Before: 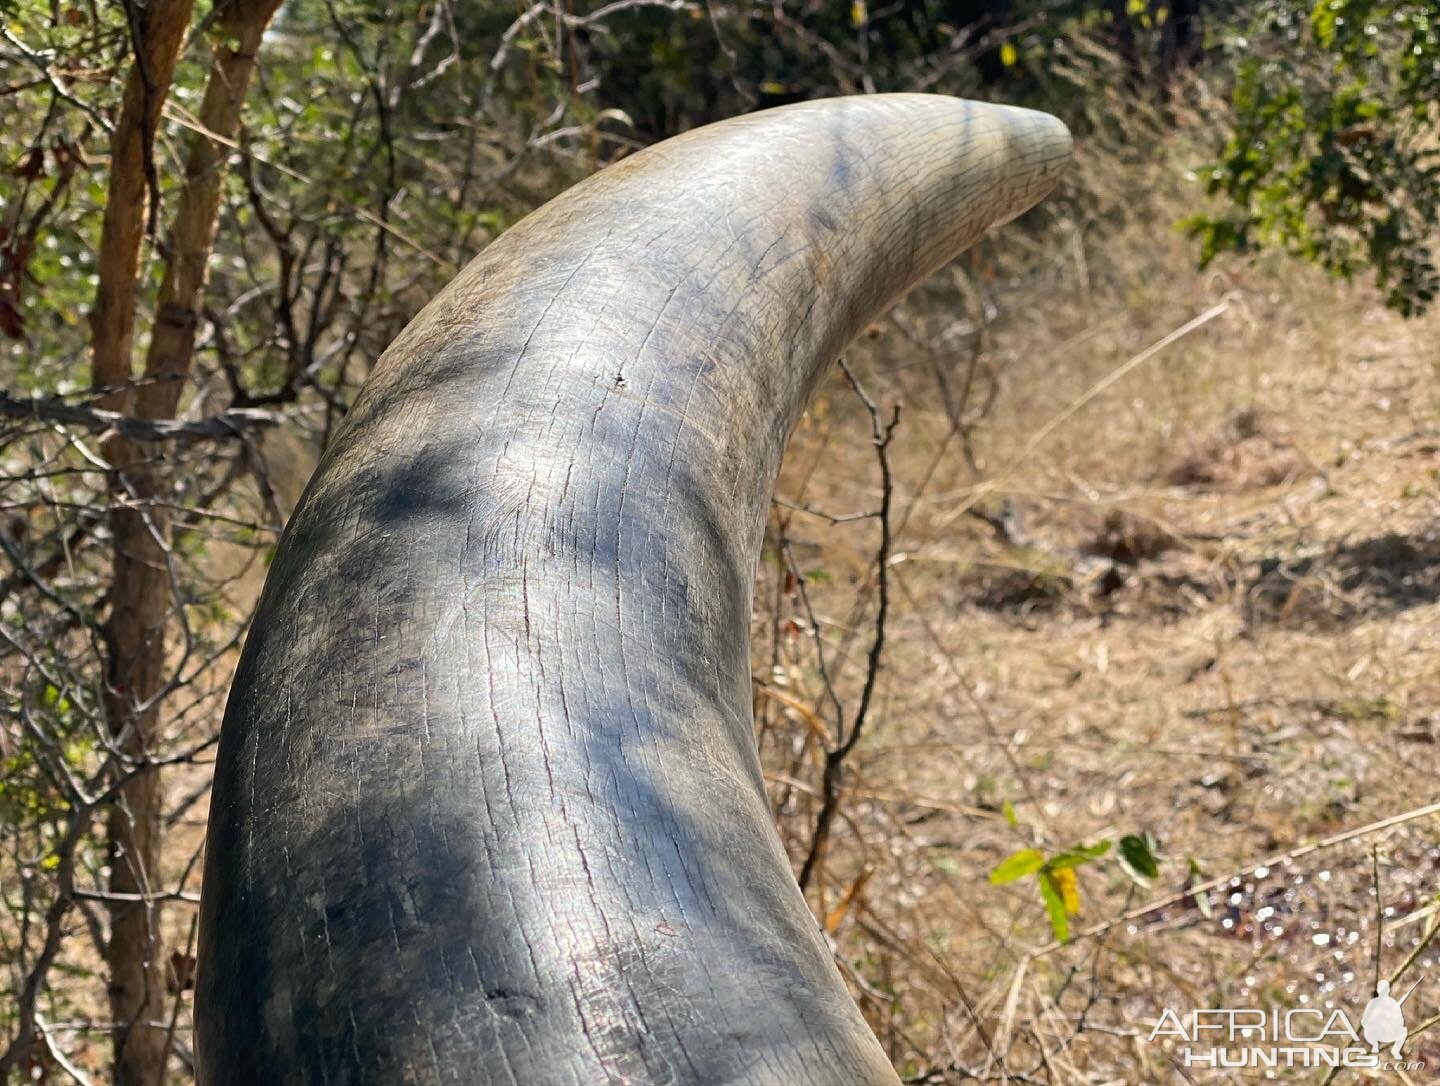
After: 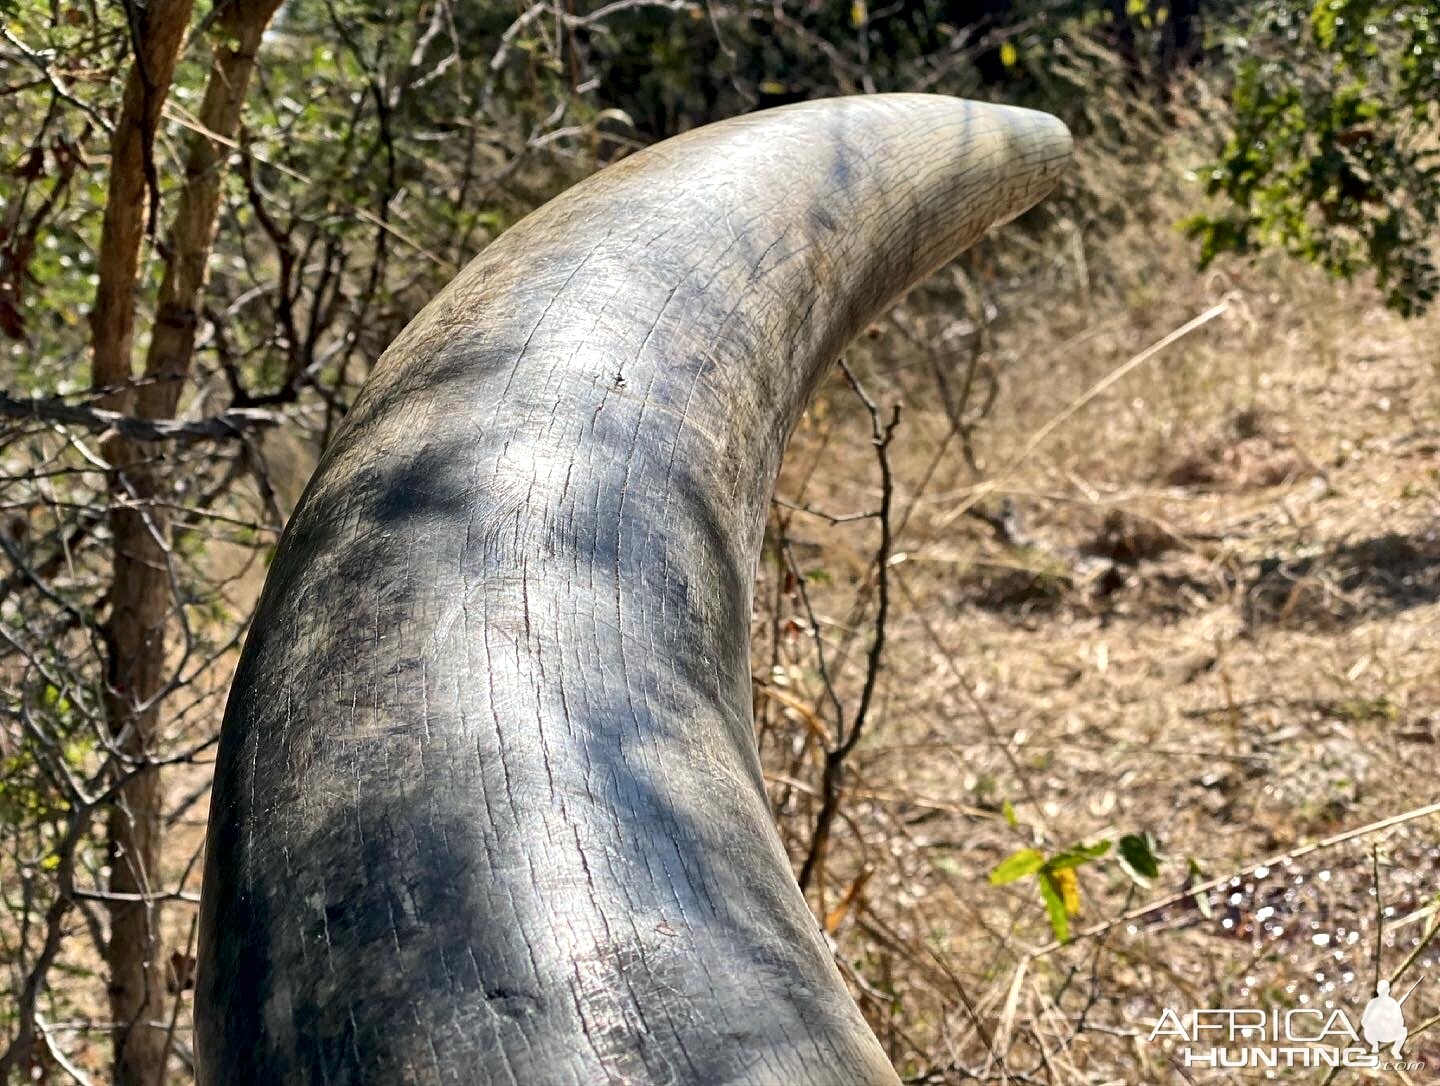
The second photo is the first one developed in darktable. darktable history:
local contrast: mode bilateral grid, contrast 19, coarseness 50, detail 171%, midtone range 0.2
